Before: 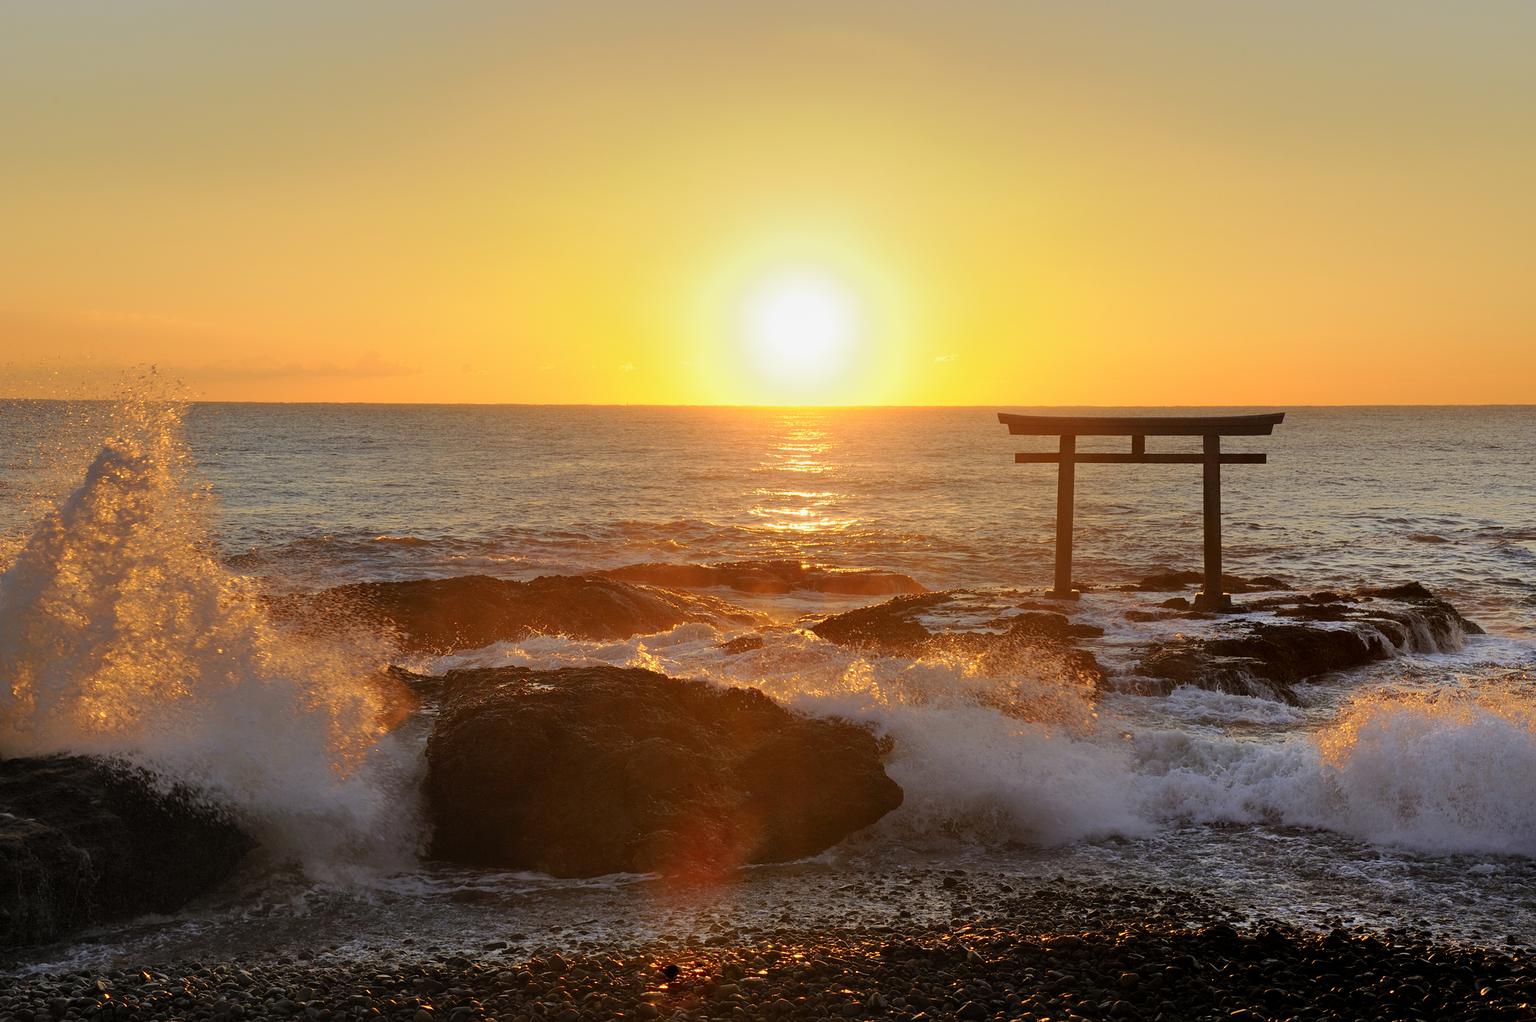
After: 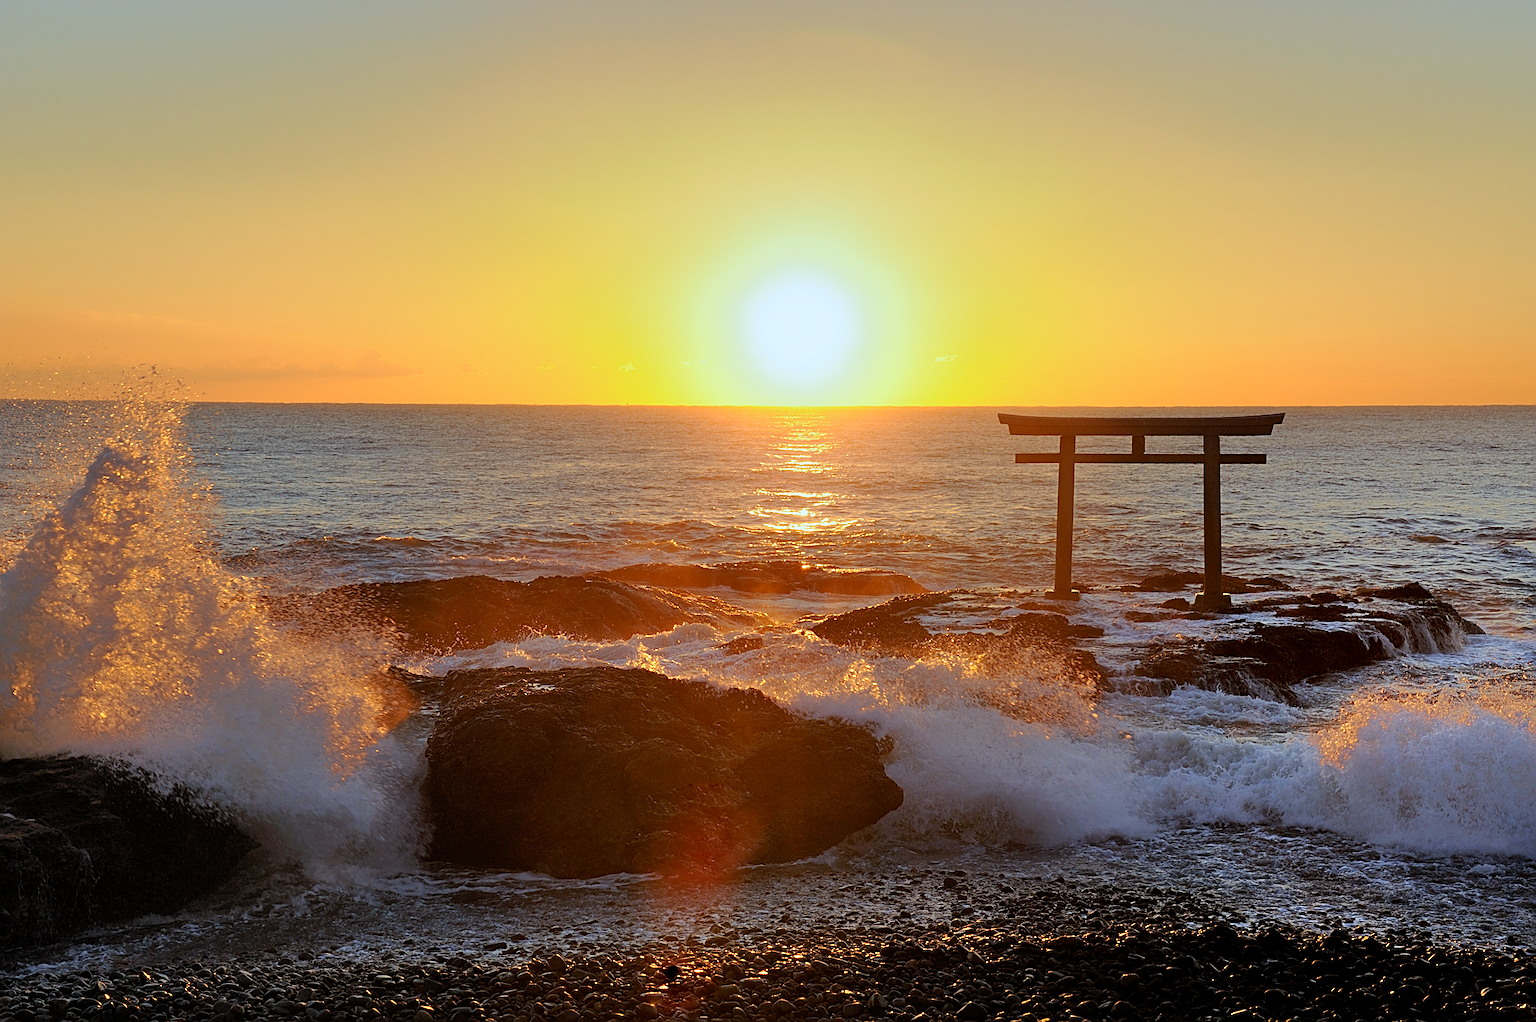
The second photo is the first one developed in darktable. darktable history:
white balance: red 0.931, blue 1.11
sharpen: amount 0.55
